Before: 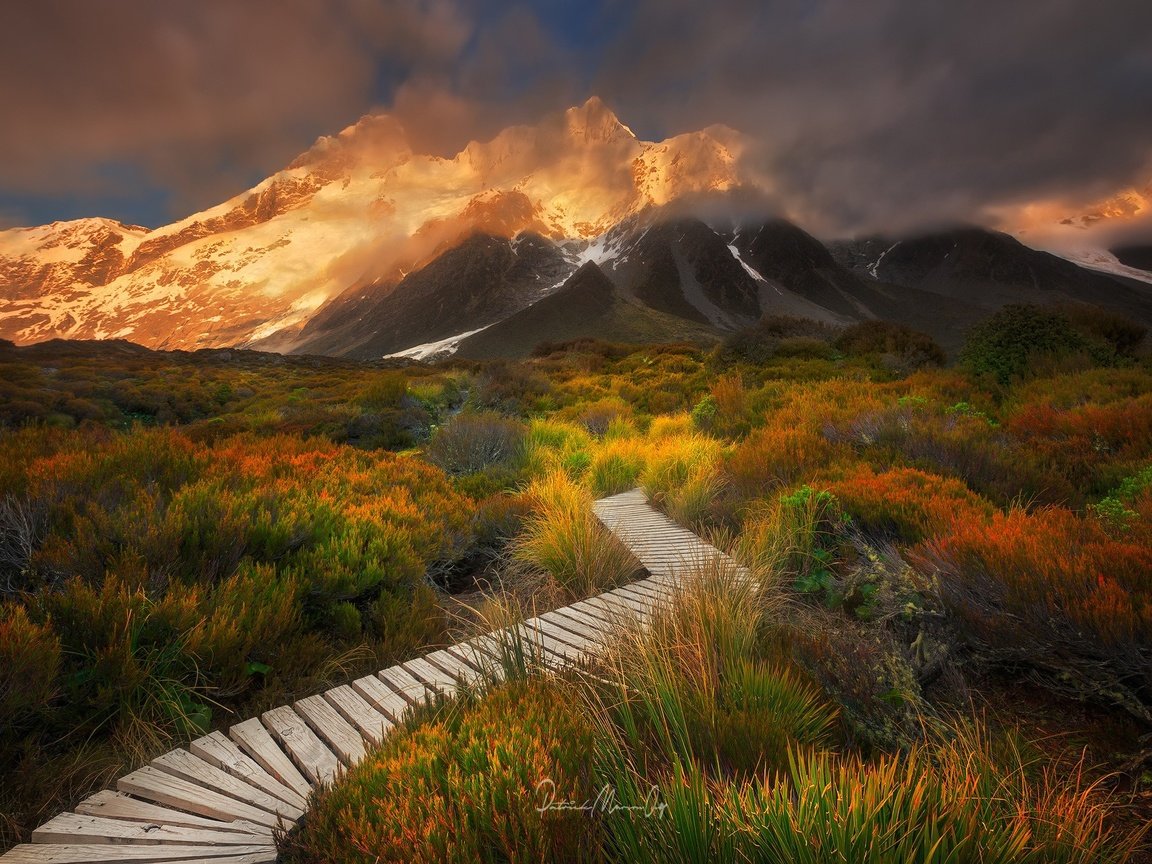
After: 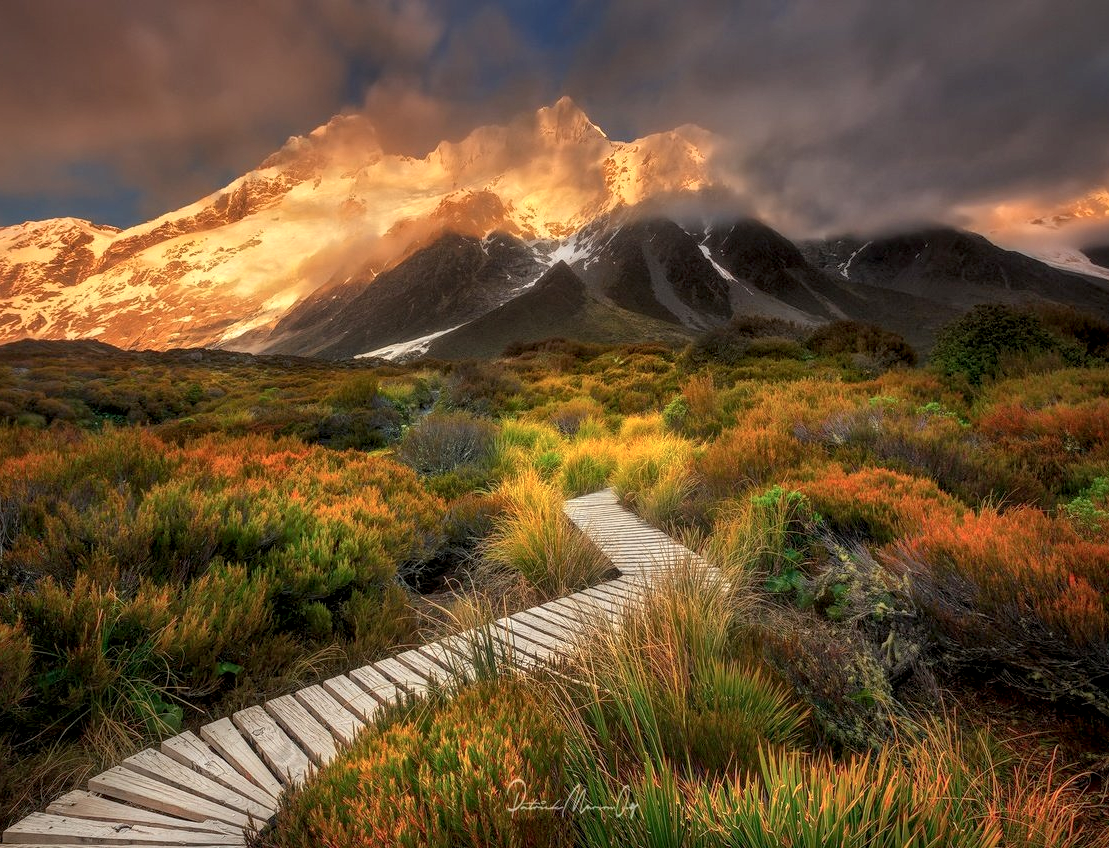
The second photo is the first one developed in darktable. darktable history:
shadows and highlights: on, module defaults
crop and rotate: left 2.543%, right 1.165%, bottom 1.768%
exposure: exposure -0.003 EV, compensate highlight preservation false
local contrast: detail 153%
